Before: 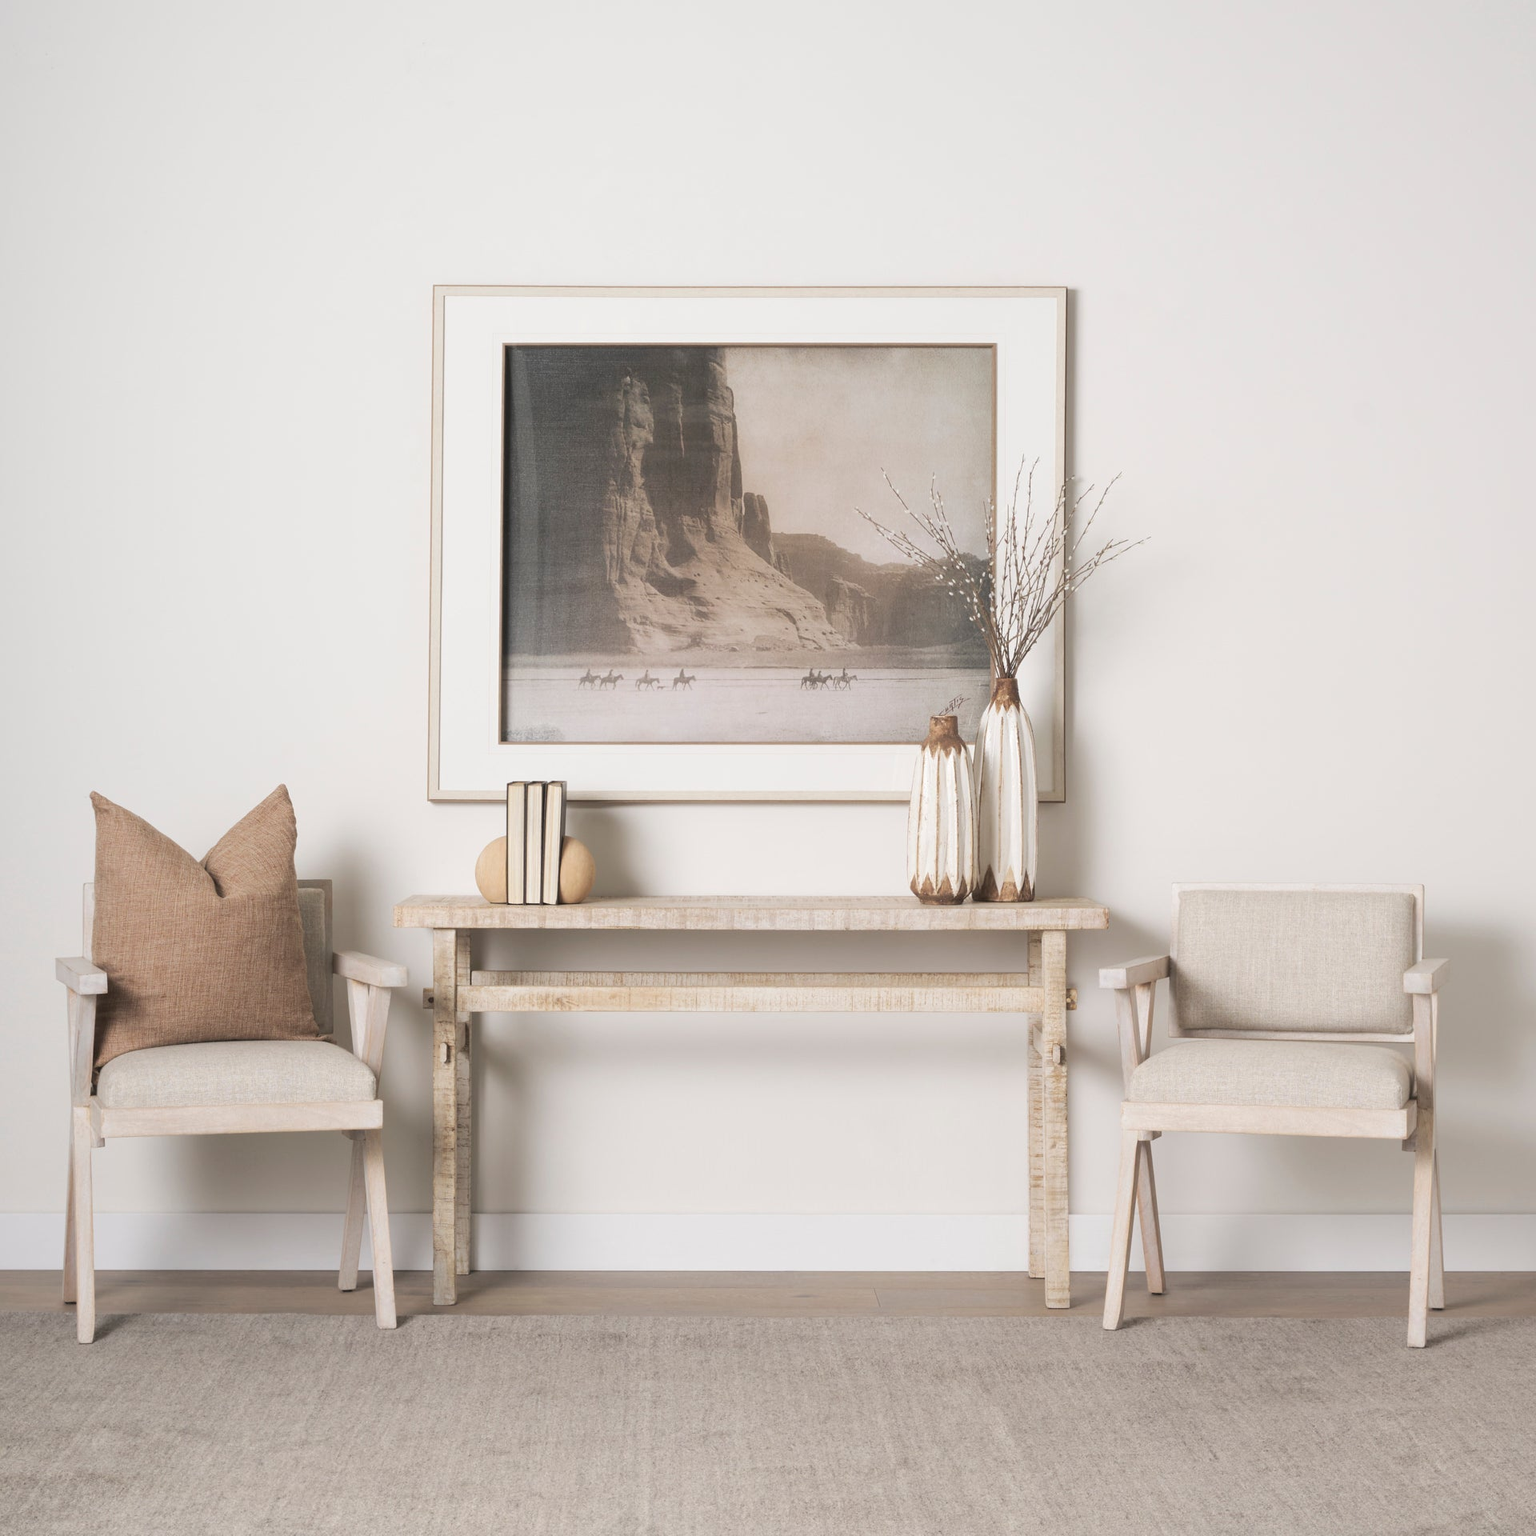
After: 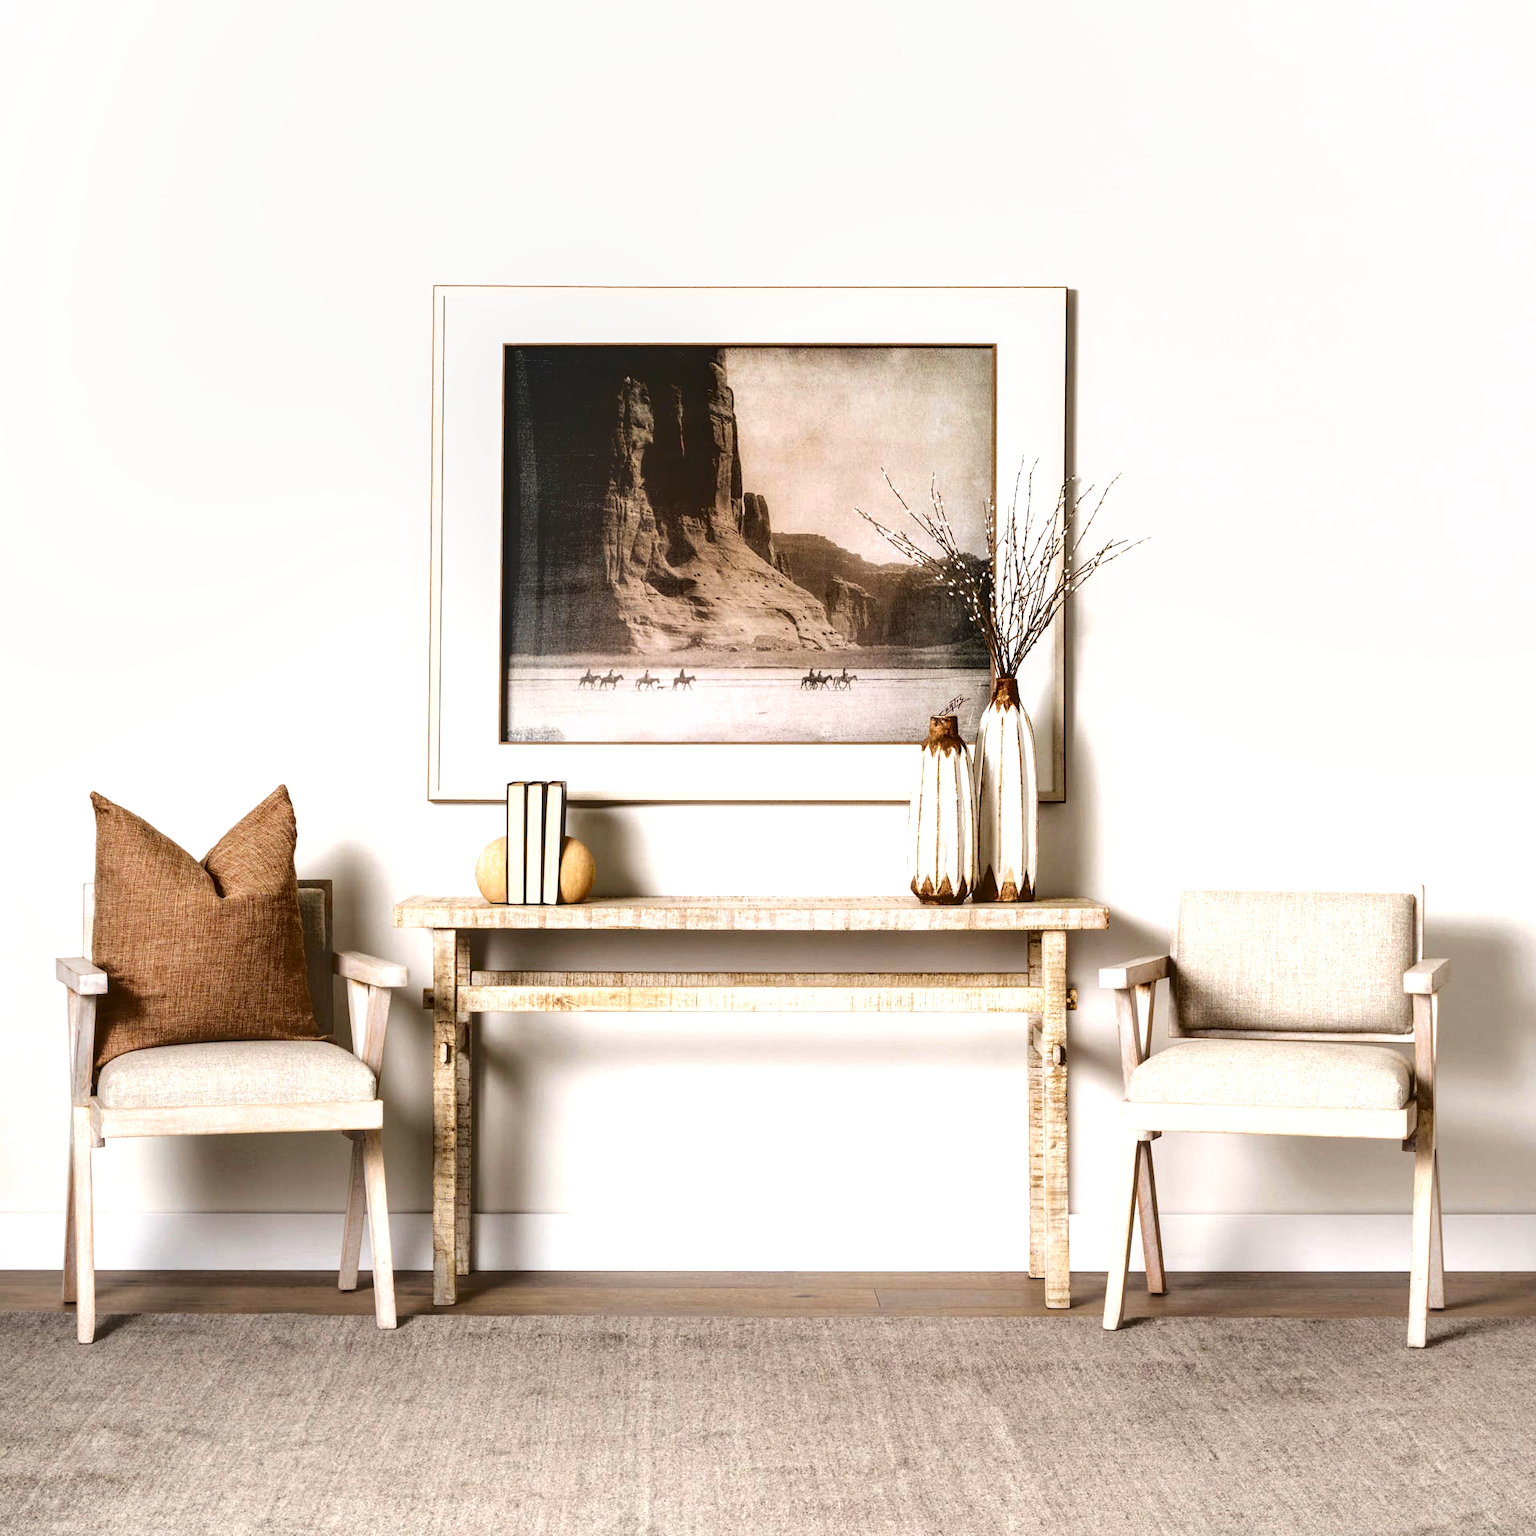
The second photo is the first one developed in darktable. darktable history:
exposure: black level correction 0.012, exposure 0.7 EV, compensate exposure bias true, compensate highlight preservation false
local contrast: on, module defaults
shadows and highlights: radius 337.17, shadows 29.01, soften with gaussian
color balance rgb: perceptual saturation grading › global saturation 20%, perceptual saturation grading › highlights 2.68%, perceptual saturation grading › shadows 50%
